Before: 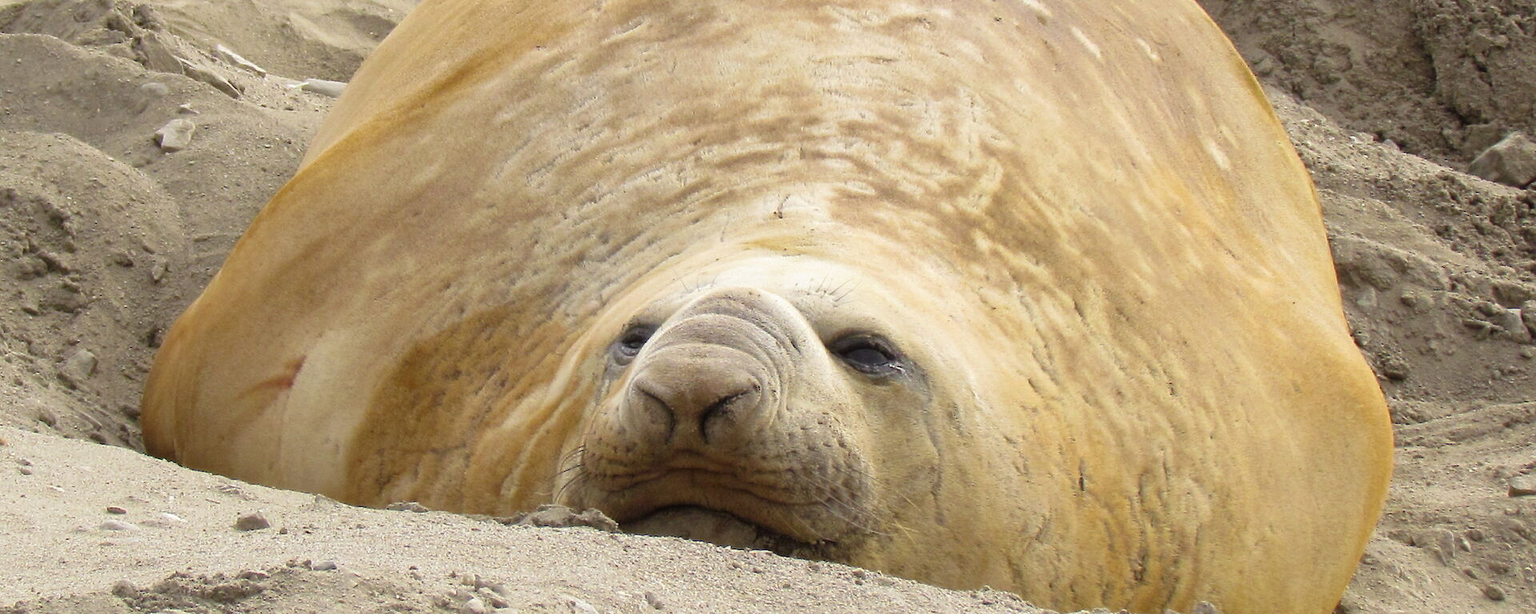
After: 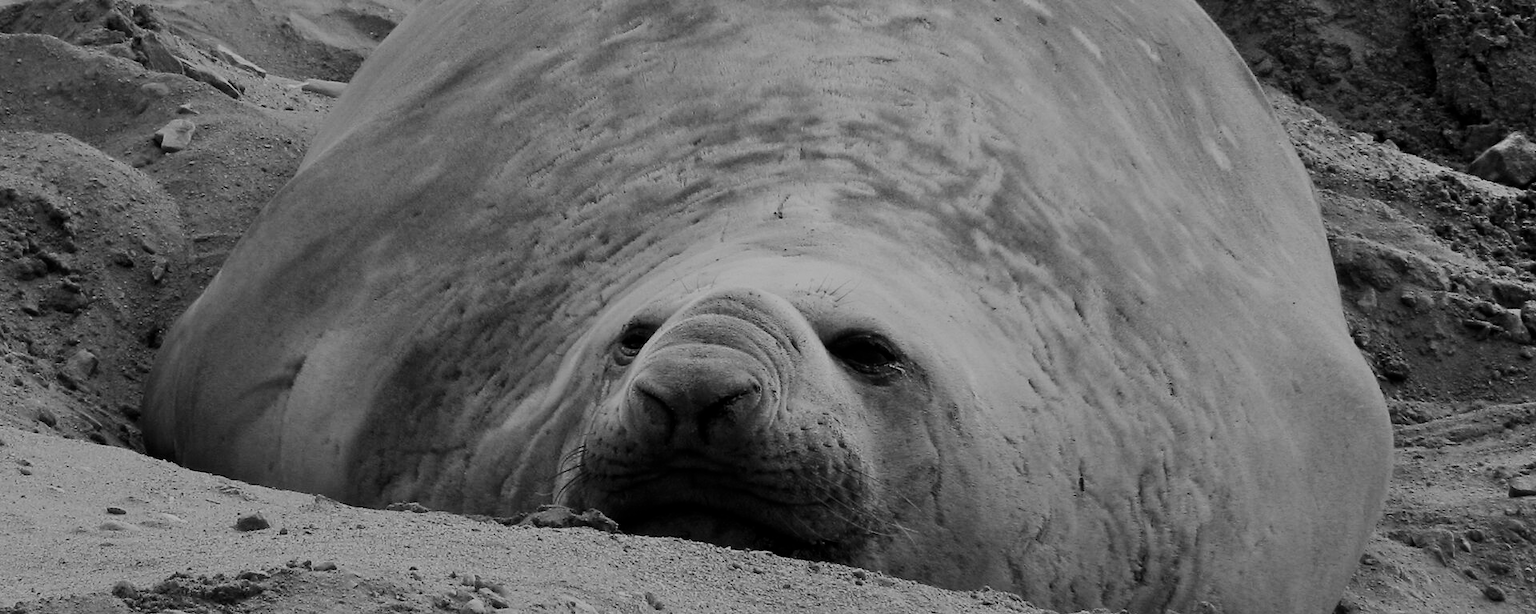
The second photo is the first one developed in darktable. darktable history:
filmic rgb: black relative exposure -5.1 EV, white relative exposure 3.99 EV, hardness 2.89, contrast 1.297, highlights saturation mix -29.04%, color science v5 (2021), iterations of high-quality reconstruction 0, contrast in shadows safe, contrast in highlights safe
shadows and highlights: radius 132.21, soften with gaussian
contrast brightness saturation: contrast -0.028, brightness -0.578, saturation -0.999
